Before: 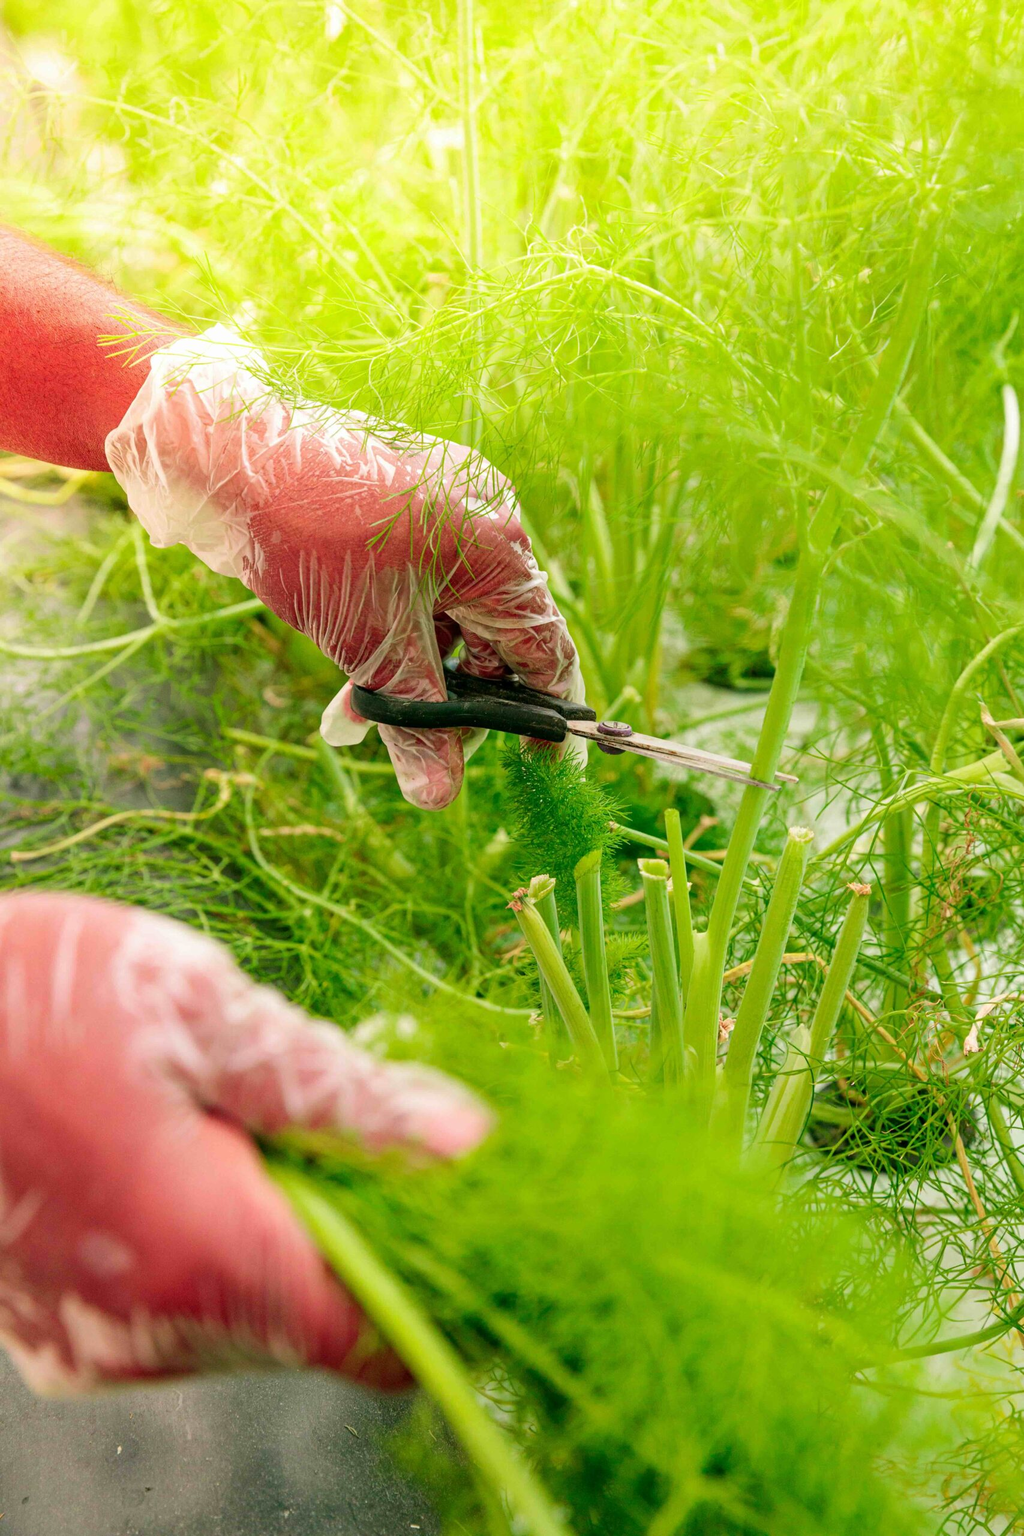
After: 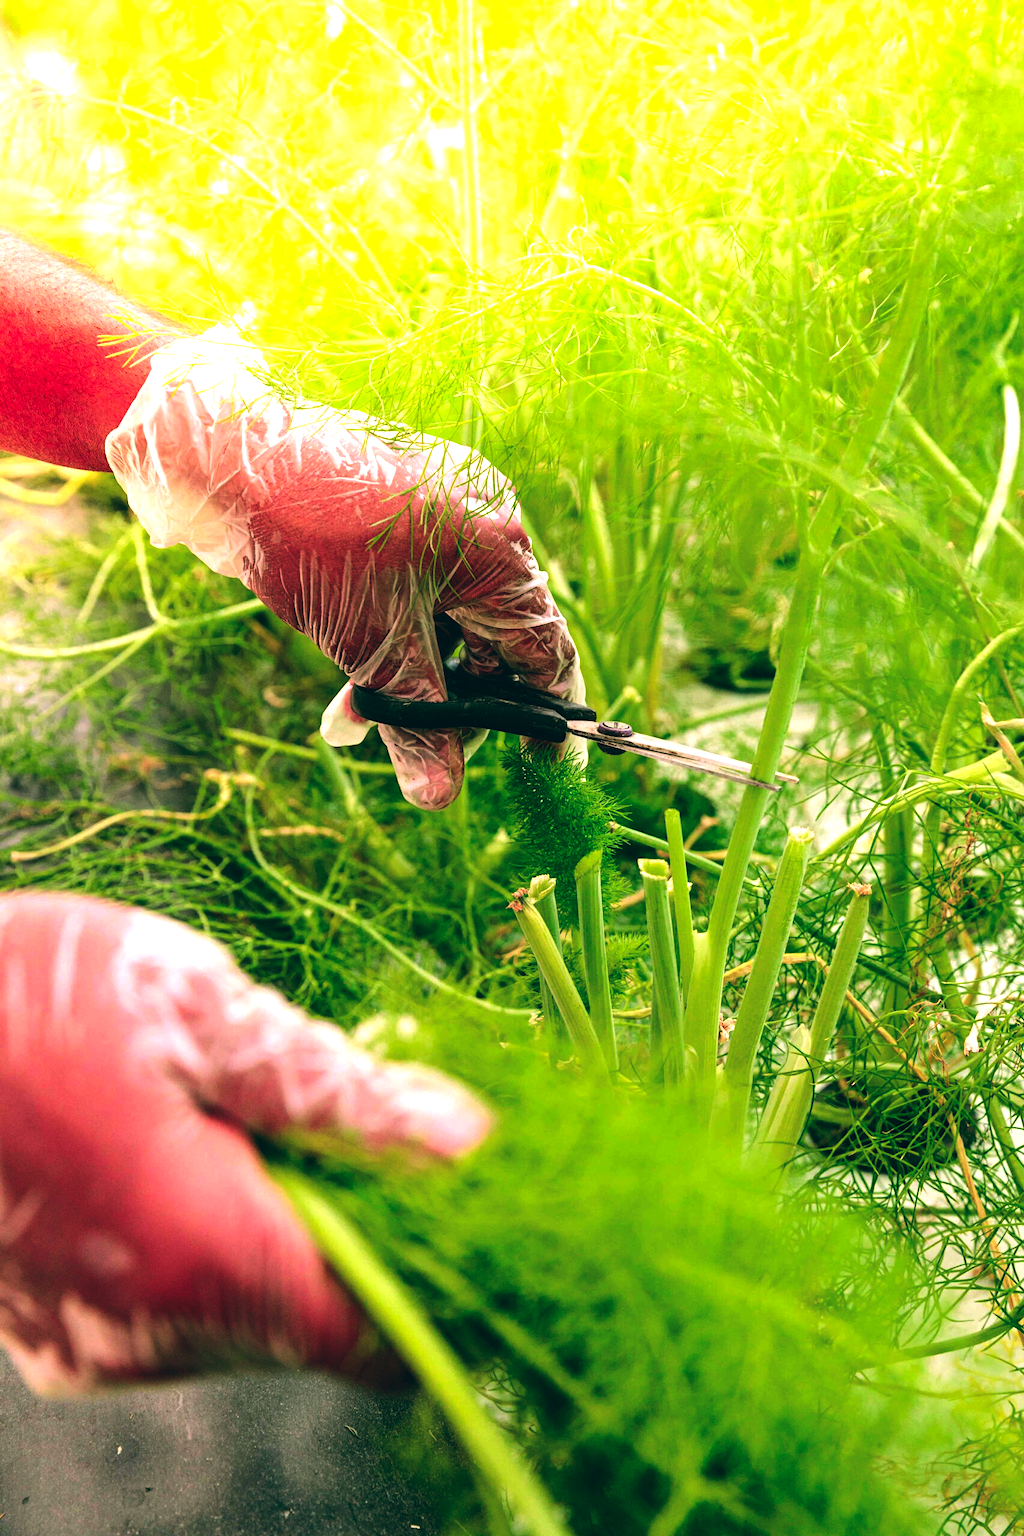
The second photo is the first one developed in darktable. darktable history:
tone equalizer: -8 EV -0.75 EV, -7 EV -0.7 EV, -6 EV -0.6 EV, -5 EV -0.4 EV, -3 EV 0.4 EV, -2 EV 0.6 EV, -1 EV 0.7 EV, +0 EV 0.75 EV, edges refinement/feathering 500, mask exposure compensation -1.57 EV, preserve details no
color balance: lift [1.016, 0.983, 1, 1.017], gamma [0.78, 1.018, 1.043, 0.957], gain [0.786, 1.063, 0.937, 1.017], input saturation 118.26%, contrast 13.43%, contrast fulcrum 21.62%, output saturation 82.76%
